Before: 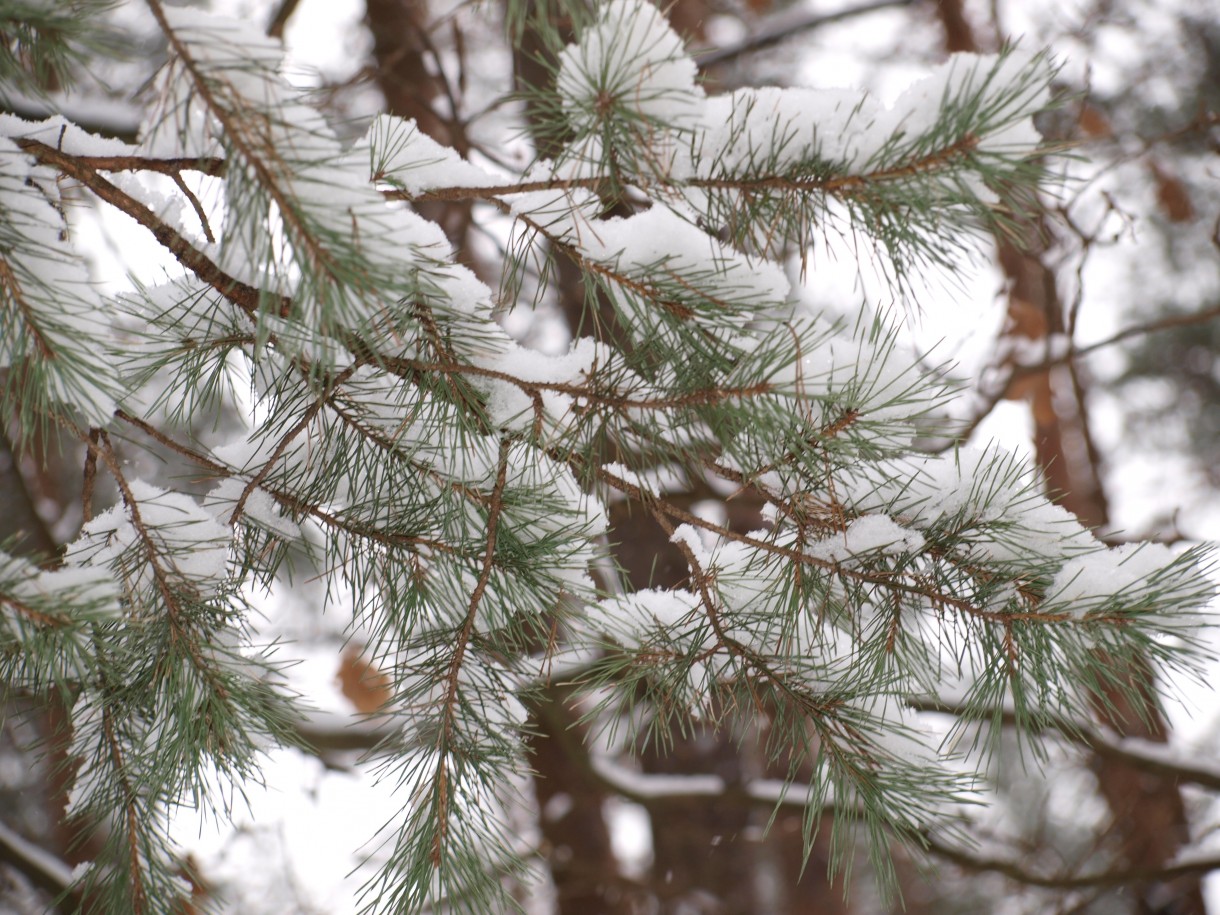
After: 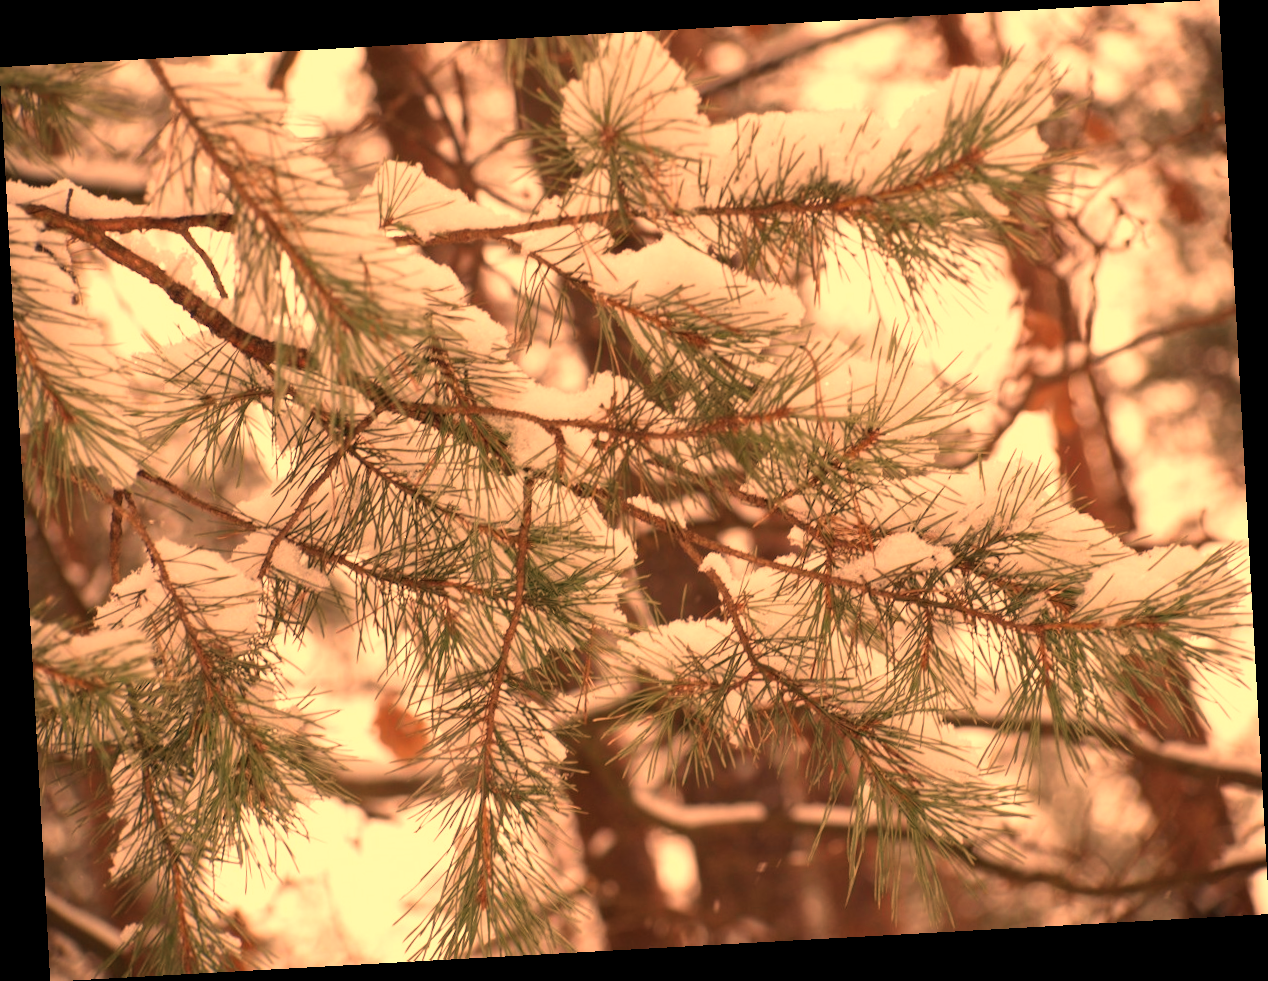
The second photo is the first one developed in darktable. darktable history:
rotate and perspective: rotation -3.18°, automatic cropping off
exposure: exposure -0.072 EV, compensate highlight preservation false
white balance: red 1.467, blue 0.684
